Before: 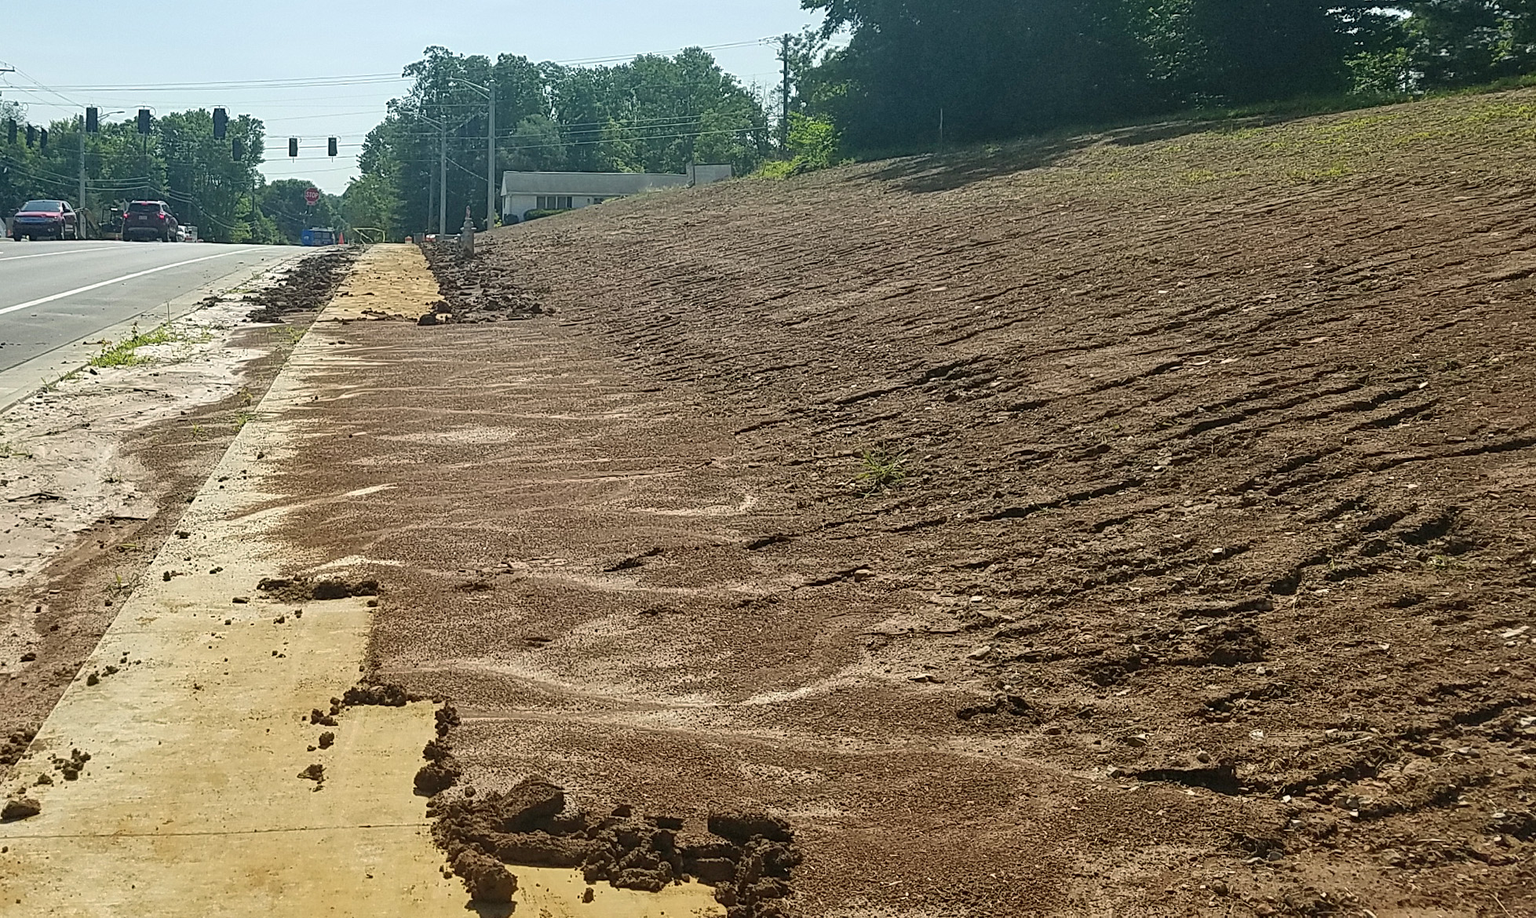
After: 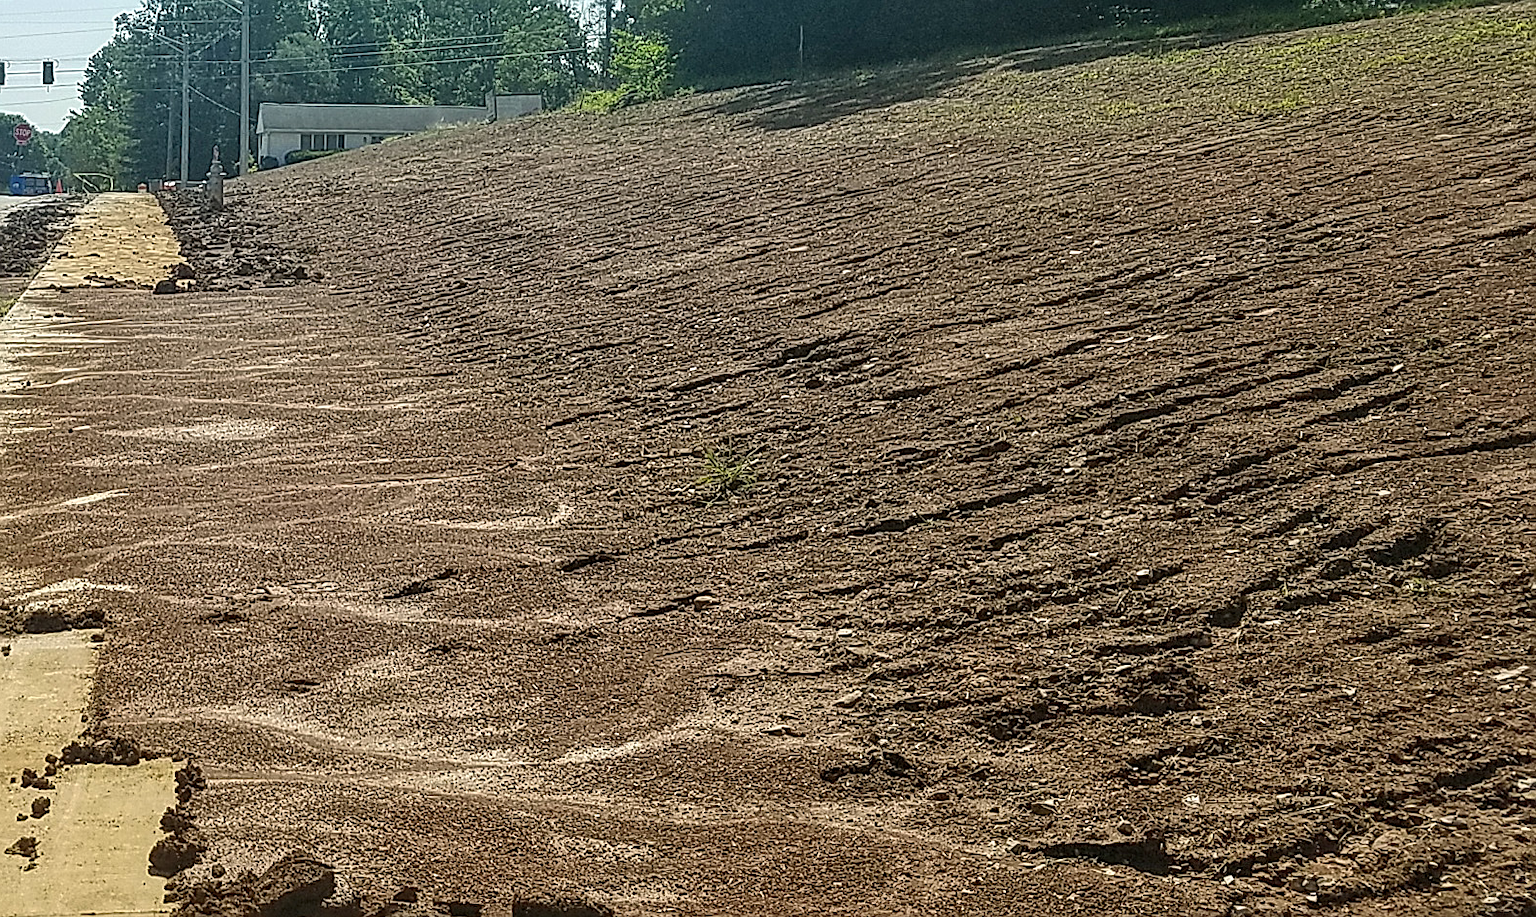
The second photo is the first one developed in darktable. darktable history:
crop: left 19.159%, top 9.58%, bottom 9.58%
sharpen: on, module defaults
tone equalizer: on, module defaults
local contrast: on, module defaults
